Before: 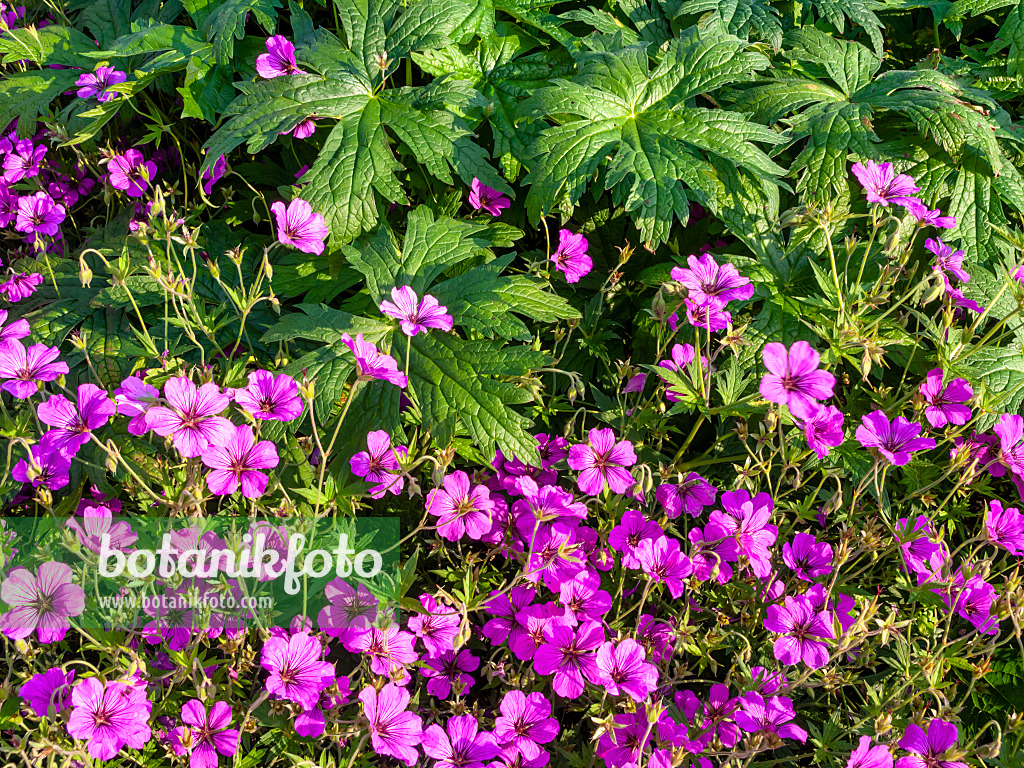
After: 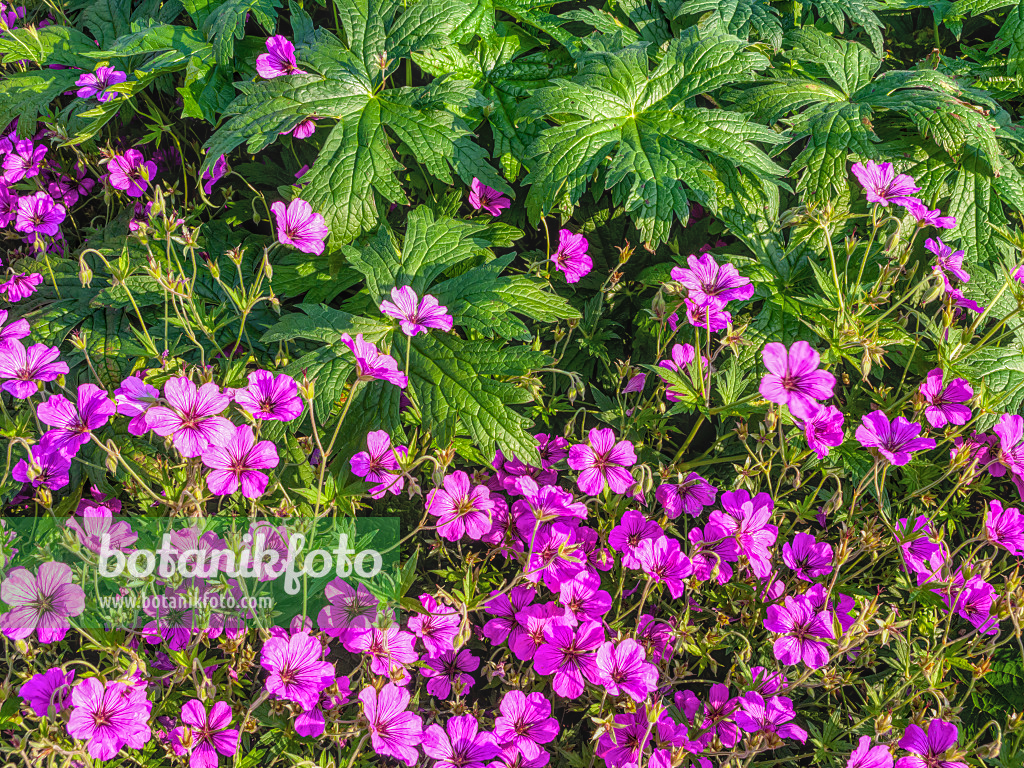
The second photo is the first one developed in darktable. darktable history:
local contrast: highlights 66%, shadows 35%, detail 167%, midtone range 0.2
levels: black 0.042%
